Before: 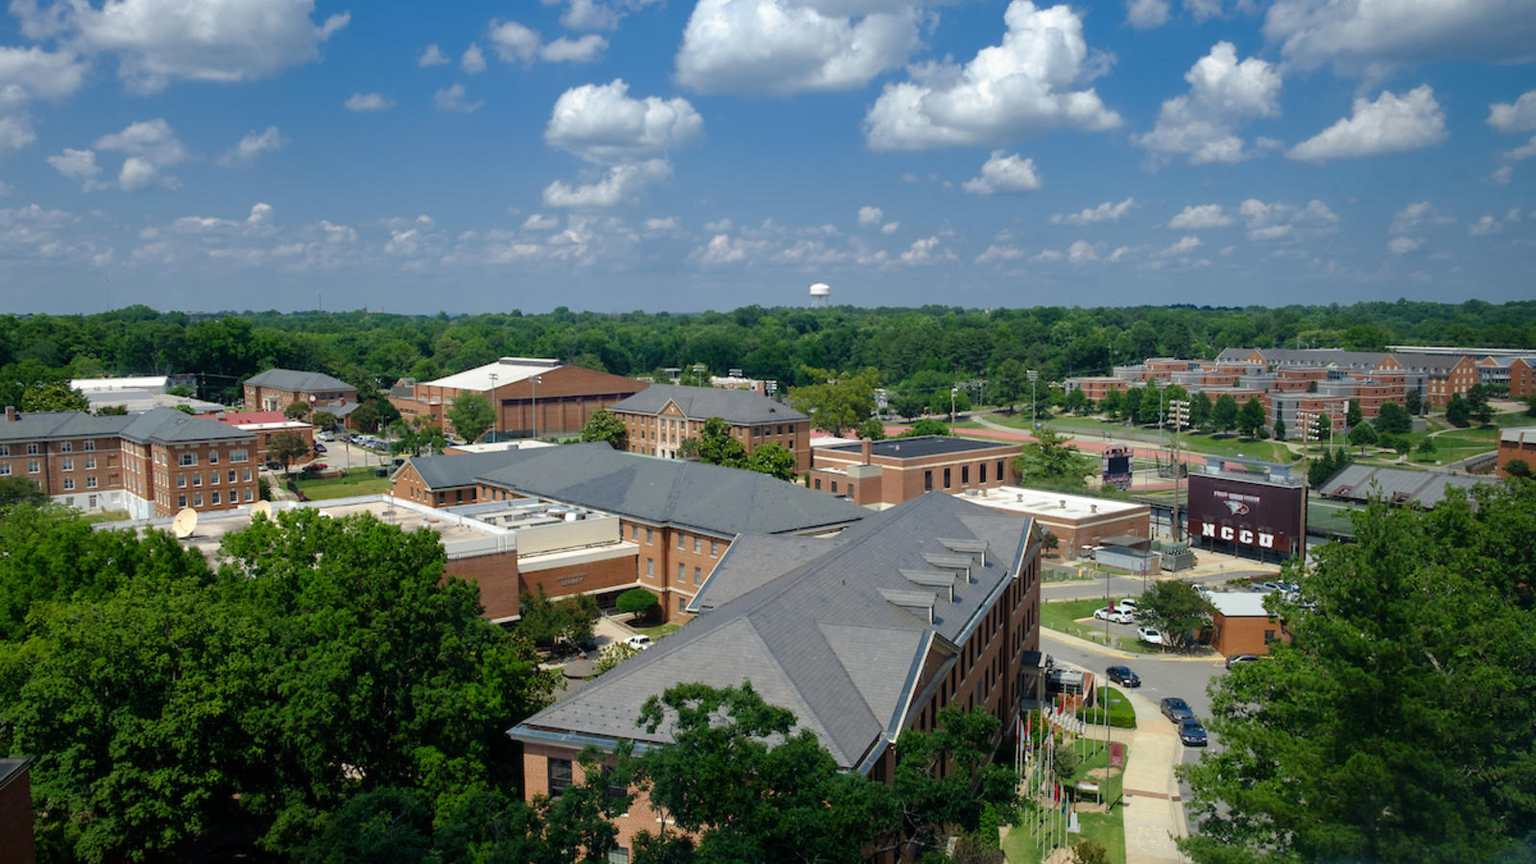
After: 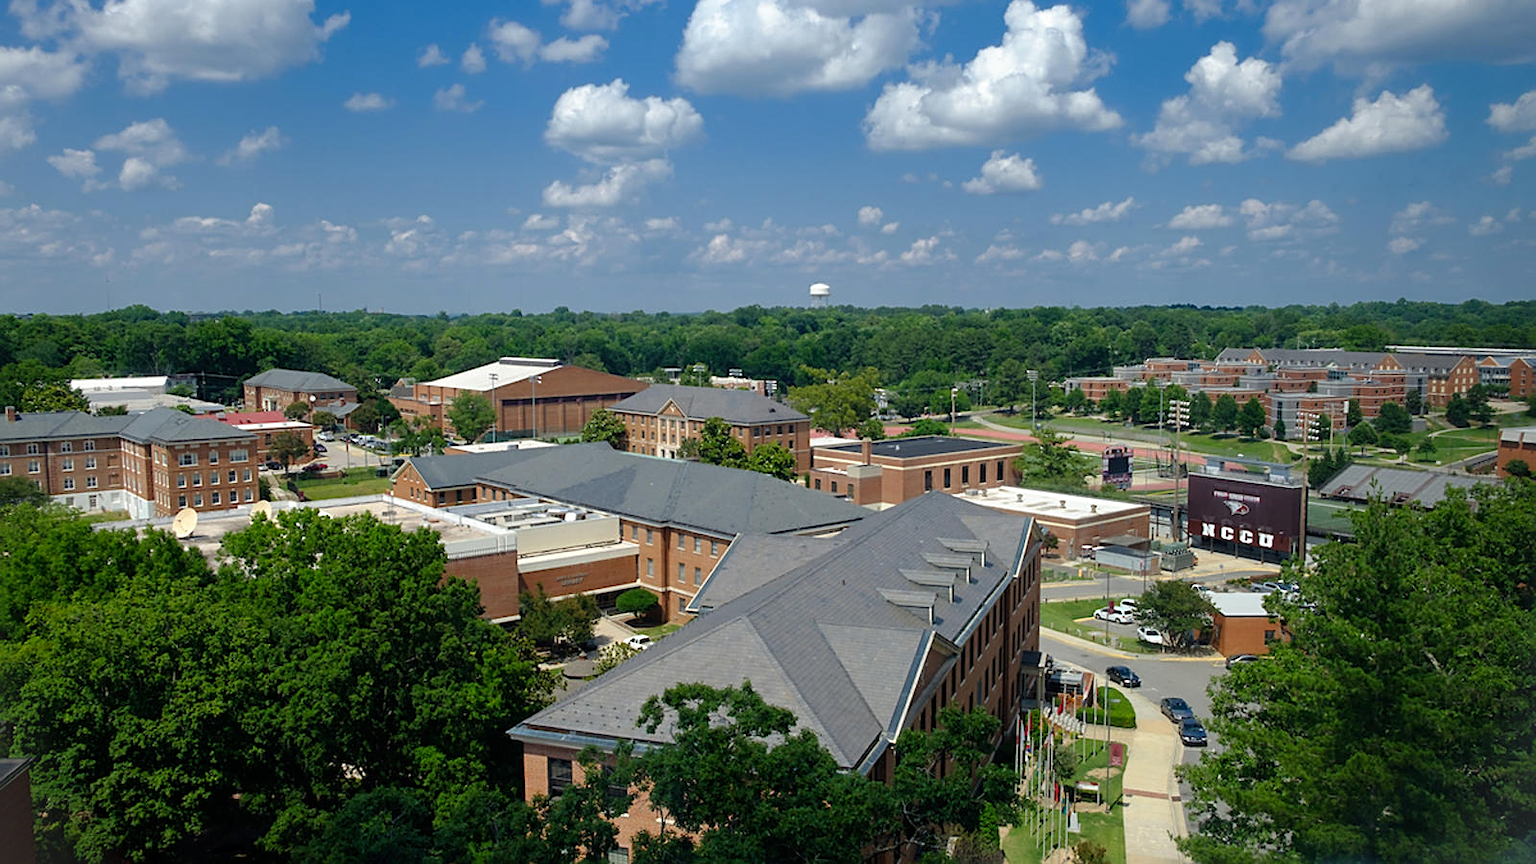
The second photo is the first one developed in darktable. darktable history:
exposure: compensate highlight preservation false
vignetting: fall-off start 100%, brightness 0.05, saturation 0
vibrance: on, module defaults
sharpen: on, module defaults
levels: levels [0, 0.498, 0.996]
